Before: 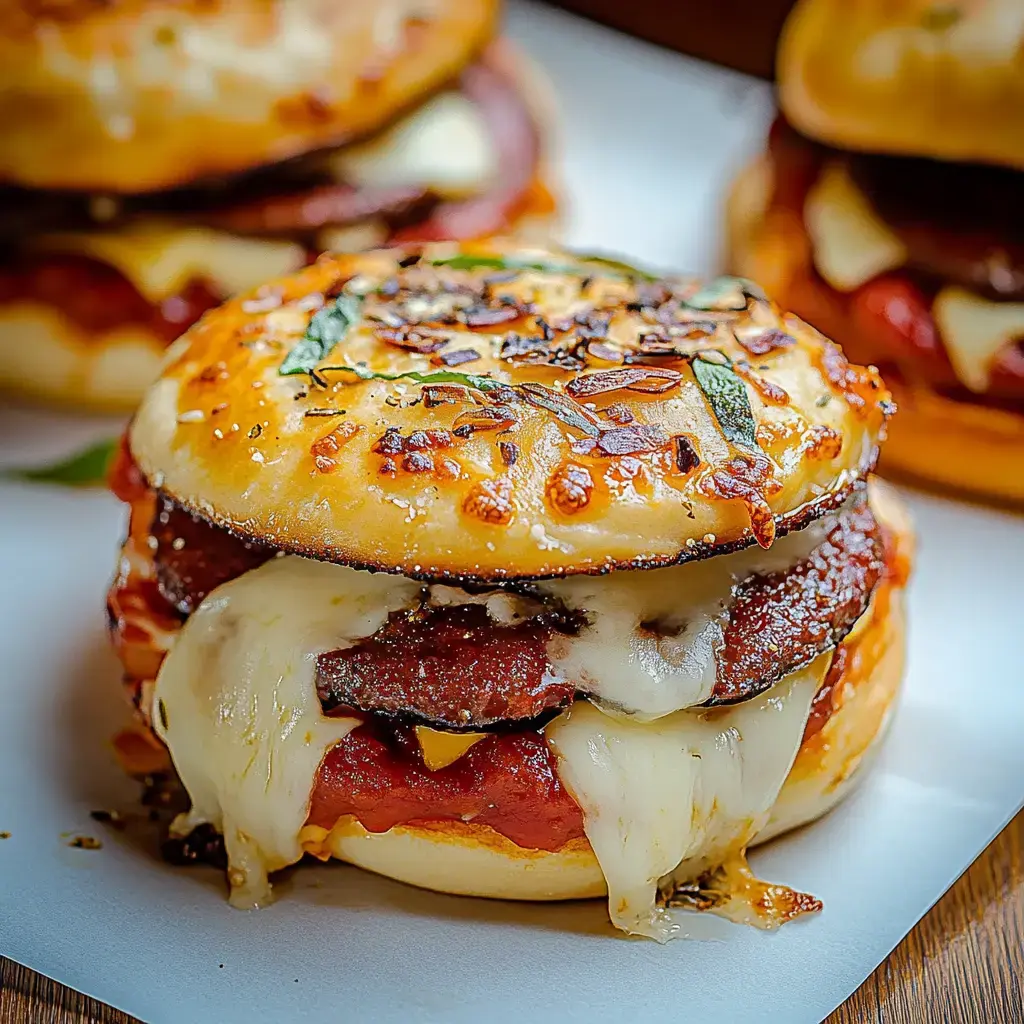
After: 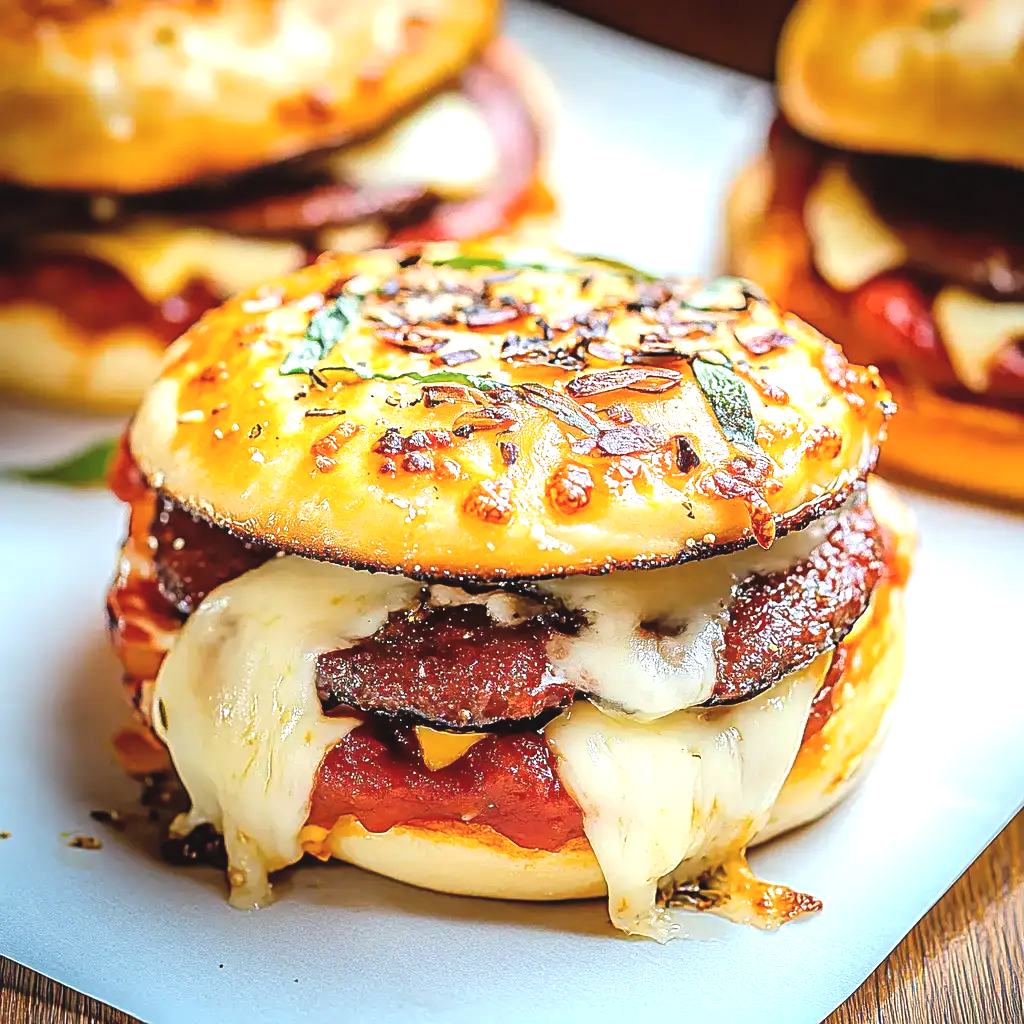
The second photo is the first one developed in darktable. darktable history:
exposure: black level correction -0.005, exposure 0.611 EV, compensate exposure bias true, compensate highlight preservation false
tone equalizer: -8 EV -0.427 EV, -7 EV -0.388 EV, -6 EV -0.373 EV, -5 EV -0.258 EV, -3 EV 0.208 EV, -2 EV 0.335 EV, -1 EV 0.38 EV, +0 EV 0.39 EV
